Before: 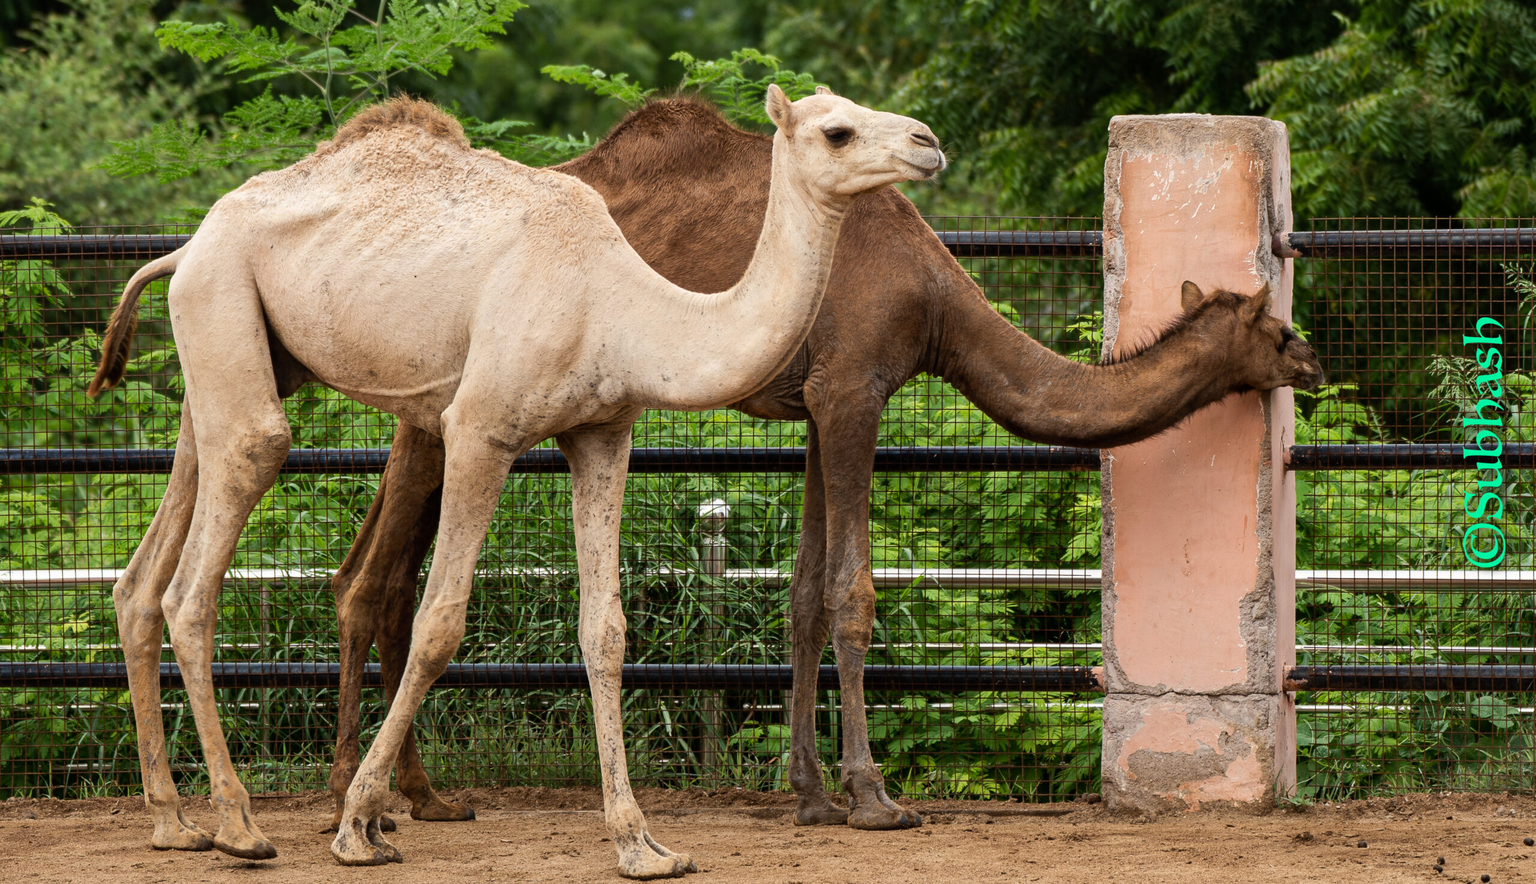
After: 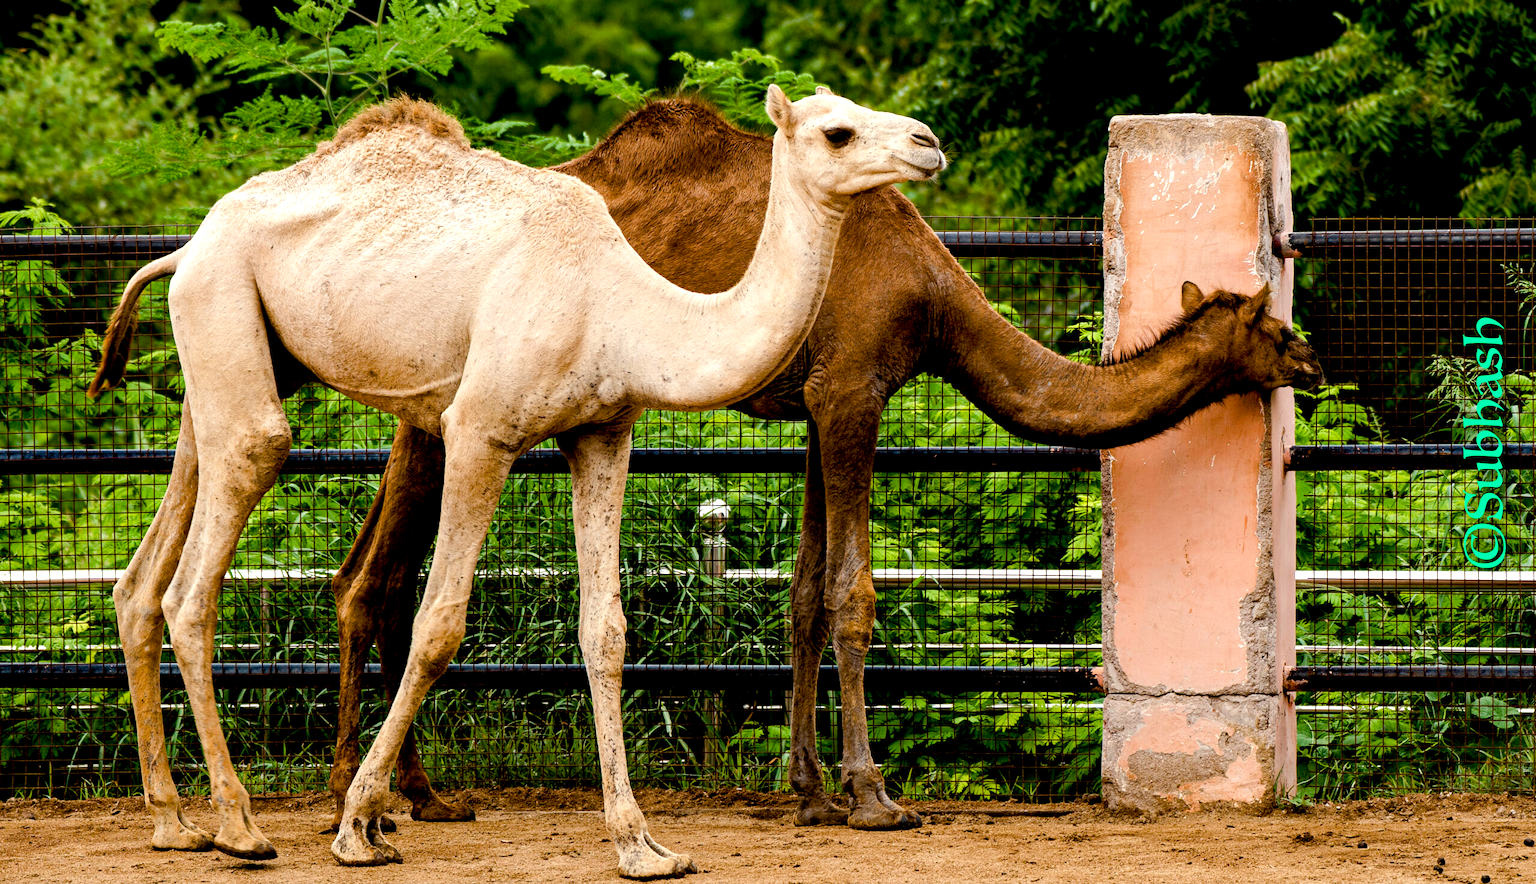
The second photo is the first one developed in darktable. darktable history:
color correction: highlights b* 0.001, saturation 0.991
color balance rgb: perceptual saturation grading › global saturation 27.409%, perceptual saturation grading › highlights -28.036%, perceptual saturation grading › mid-tones 15.252%, perceptual saturation grading › shadows 33.689%, perceptual brilliance grading › highlights 6.793%, perceptual brilliance grading › mid-tones 16.108%, perceptual brilliance grading › shadows -5.377%
exposure: black level correction 0.024, exposure 0.185 EV, compensate highlight preservation false
